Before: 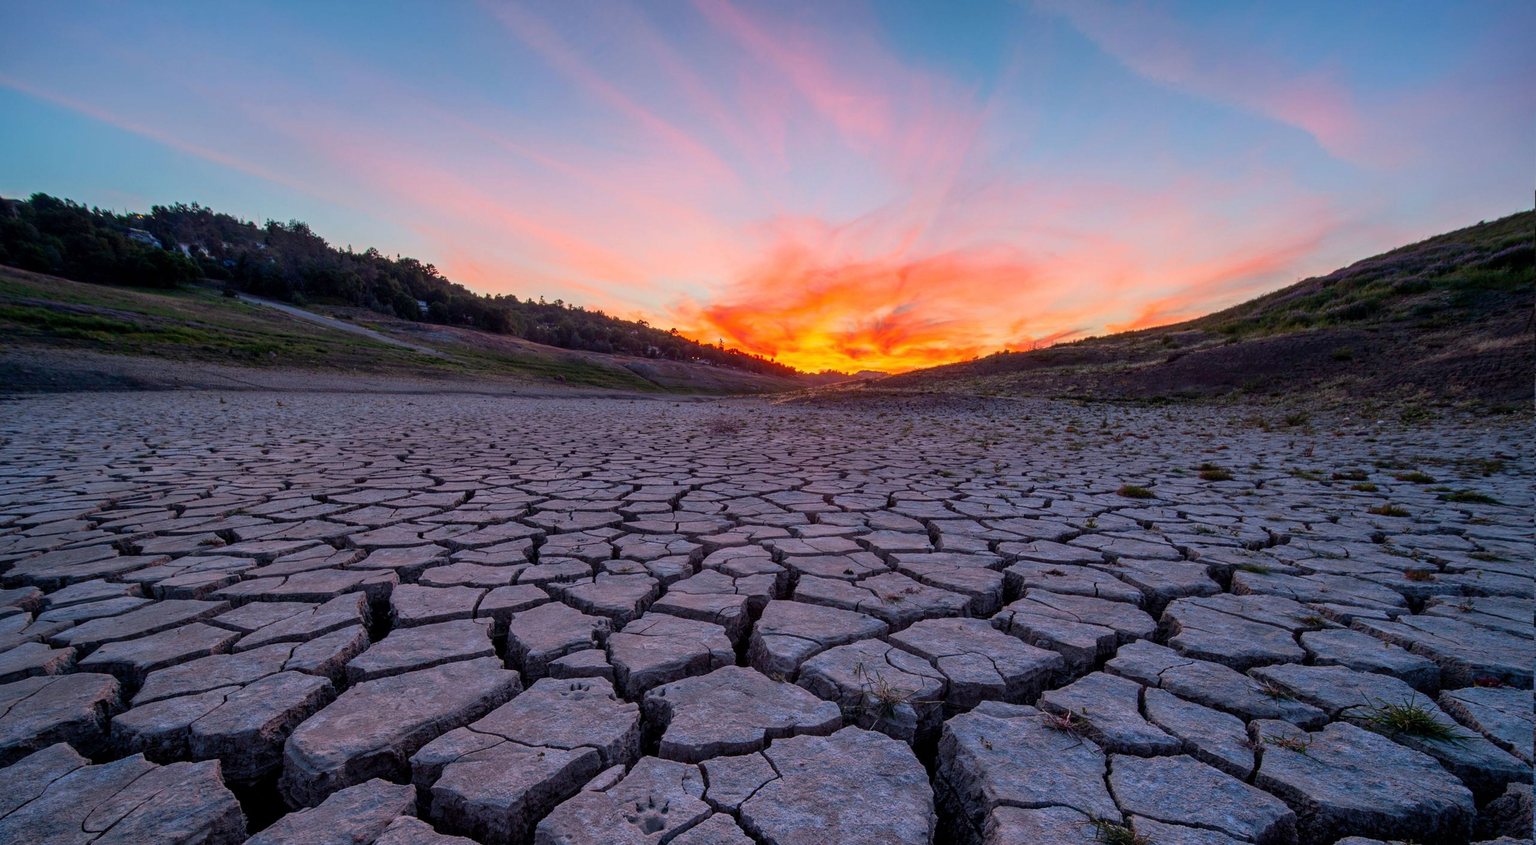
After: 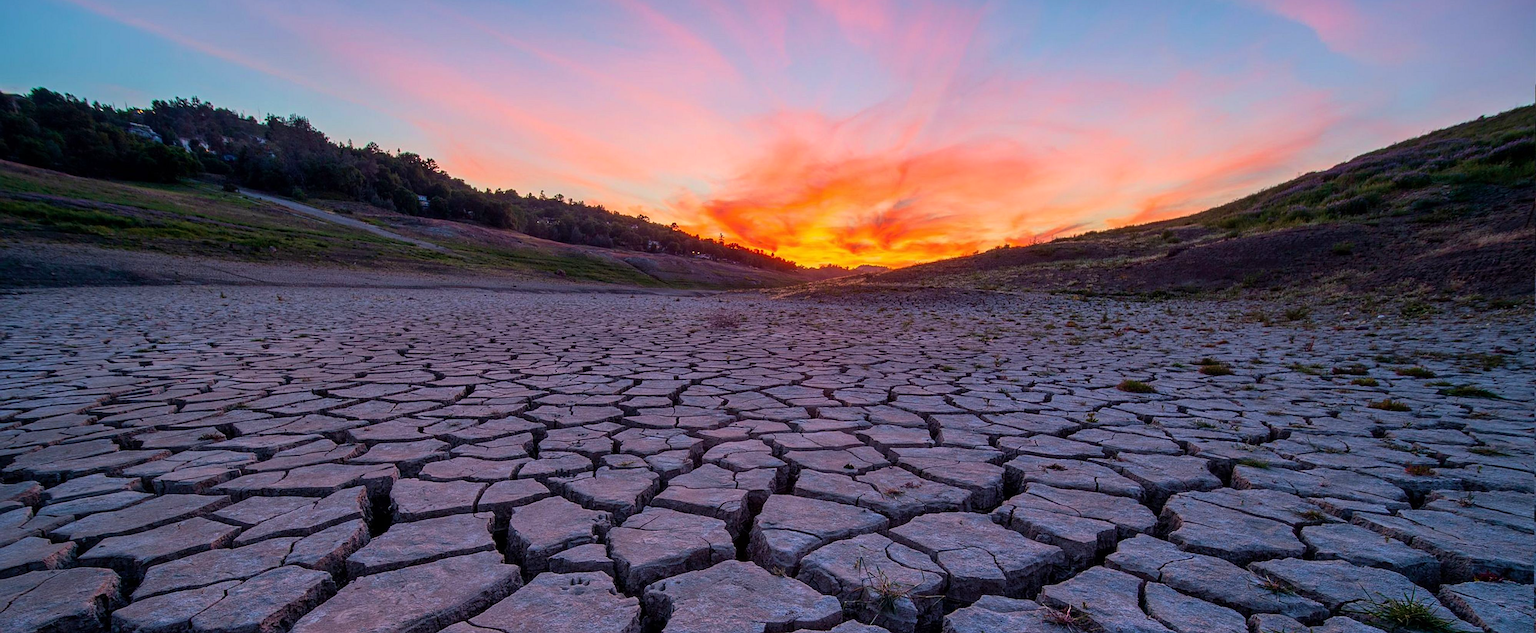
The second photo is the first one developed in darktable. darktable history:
velvia: on, module defaults
crop and rotate: top 12.5%, bottom 12.5%
sharpen: on, module defaults
